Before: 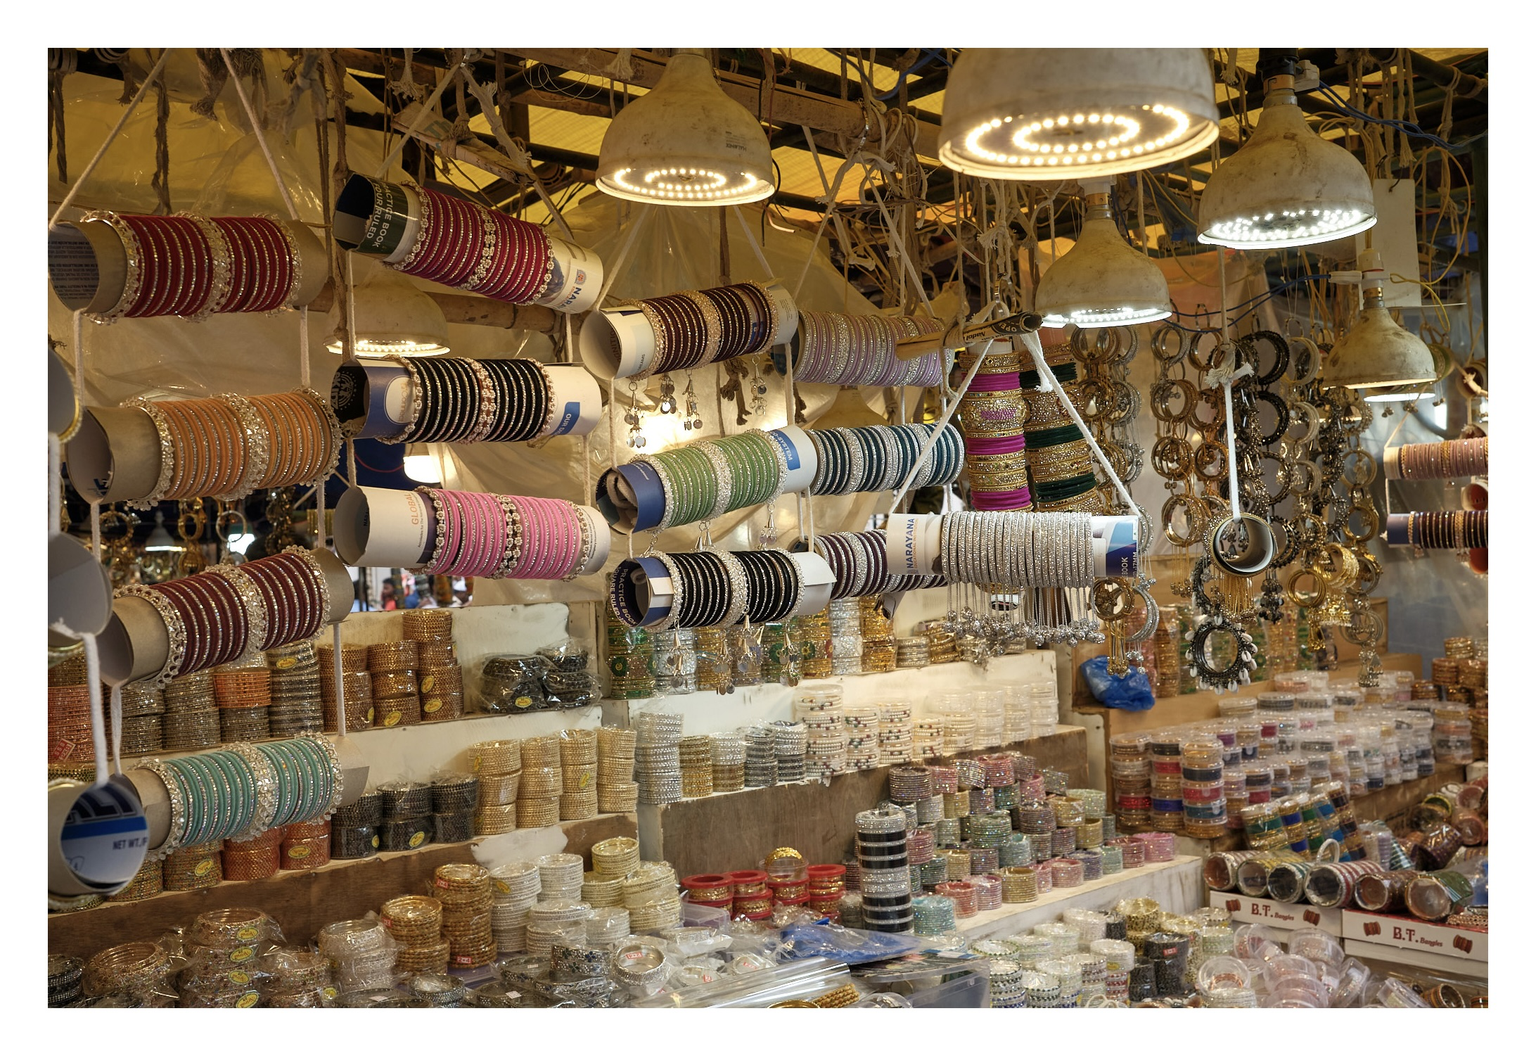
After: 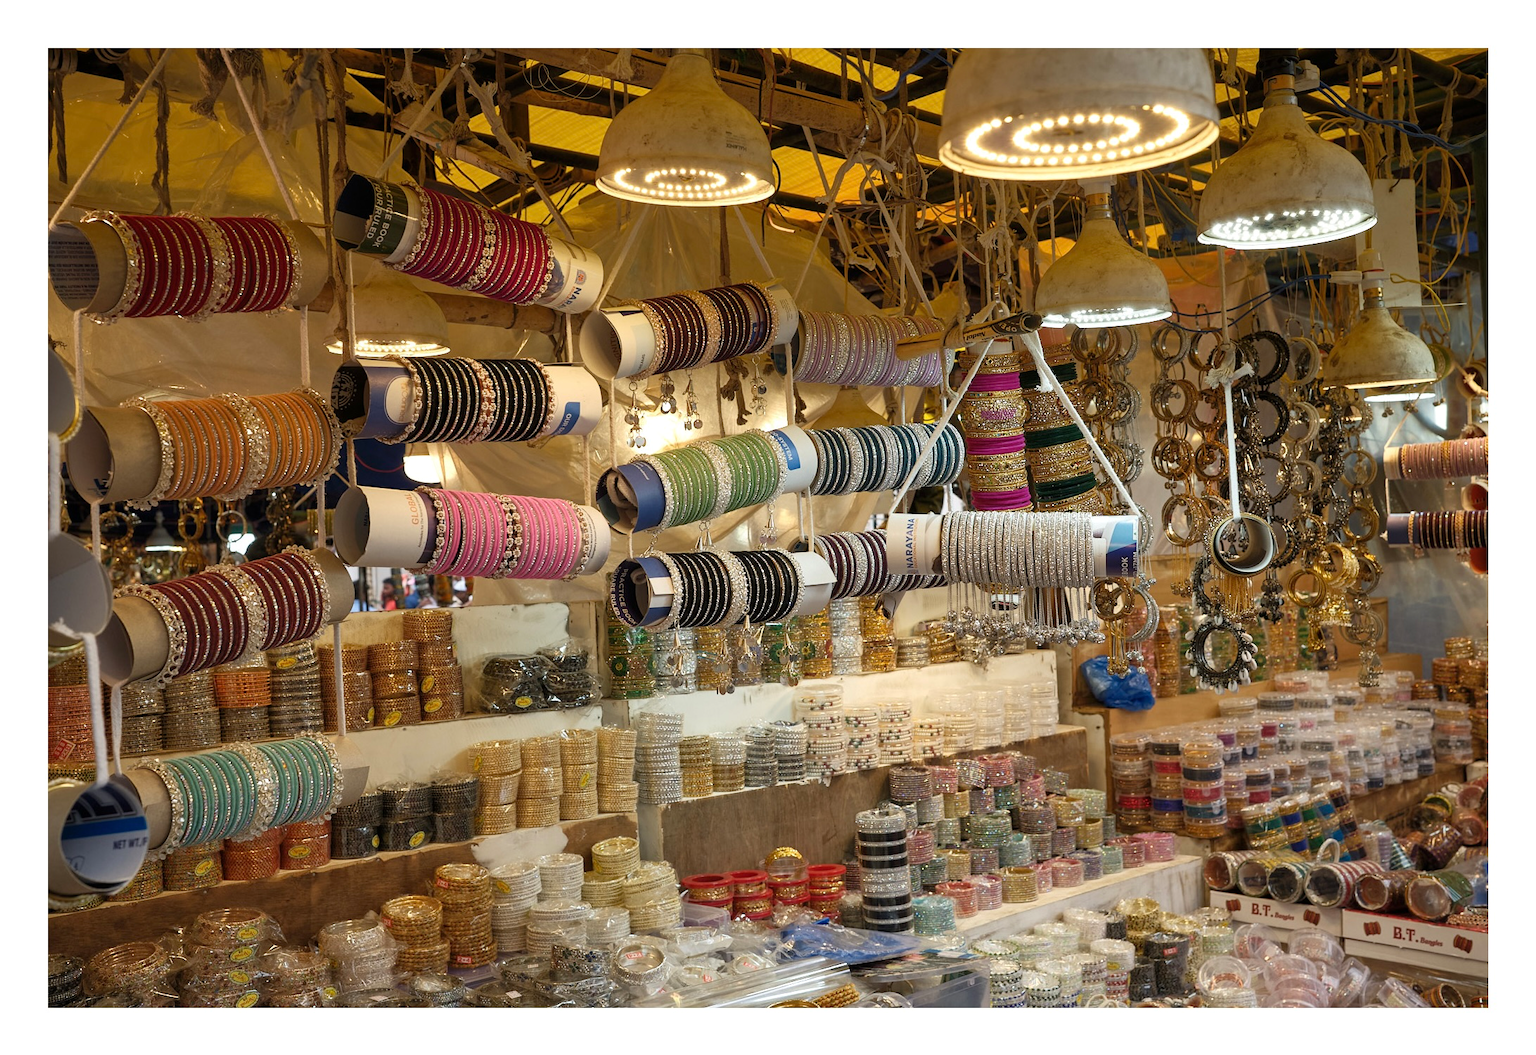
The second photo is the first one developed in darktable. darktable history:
tone equalizer: mask exposure compensation -0.499 EV
